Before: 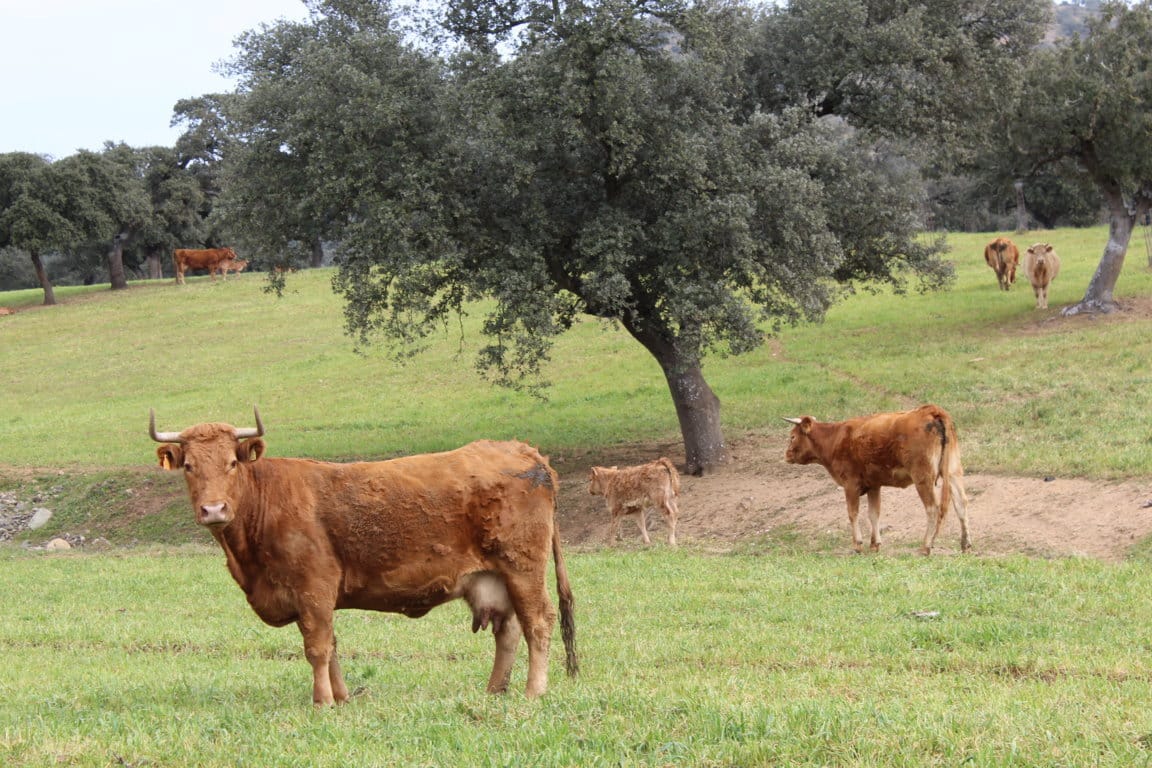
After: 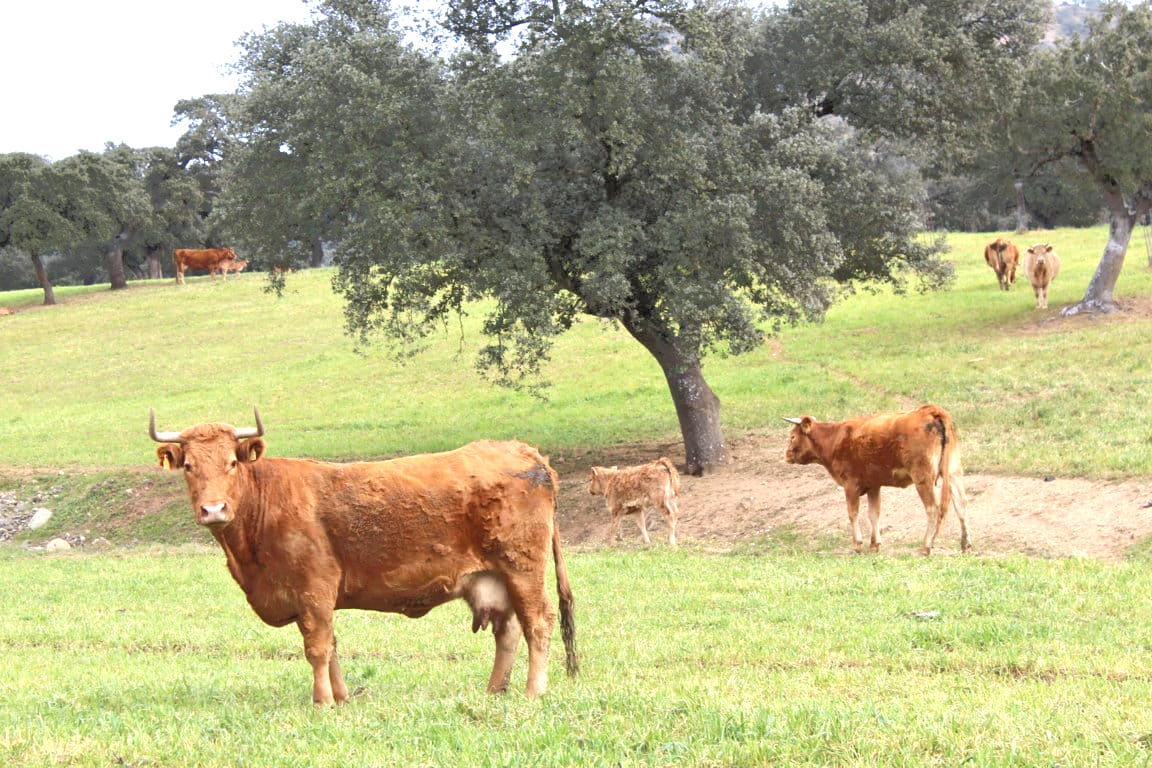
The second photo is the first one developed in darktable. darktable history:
exposure: black level correction 0, exposure 0.7 EV, compensate highlight preservation false
tone equalizer: -8 EV -0.528 EV, -7 EV -0.319 EV, -6 EV -0.083 EV, -5 EV 0.413 EV, -4 EV 0.985 EV, -3 EV 0.791 EV, -2 EV -0.01 EV, -1 EV 0.14 EV, +0 EV -0.012 EV, smoothing 1
